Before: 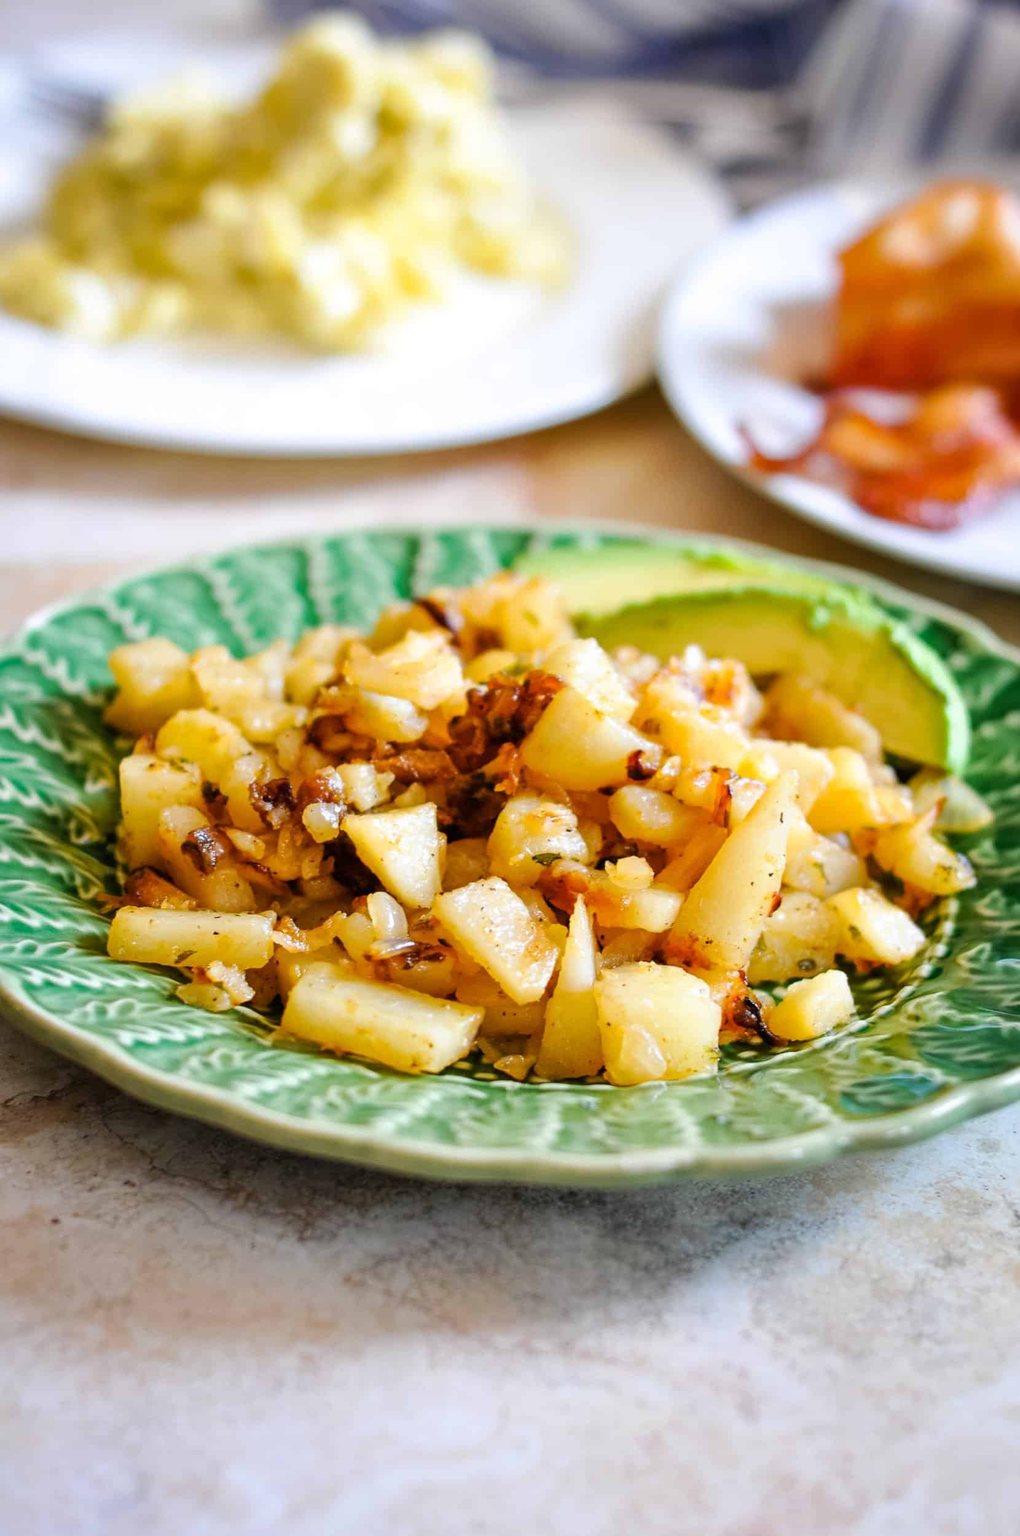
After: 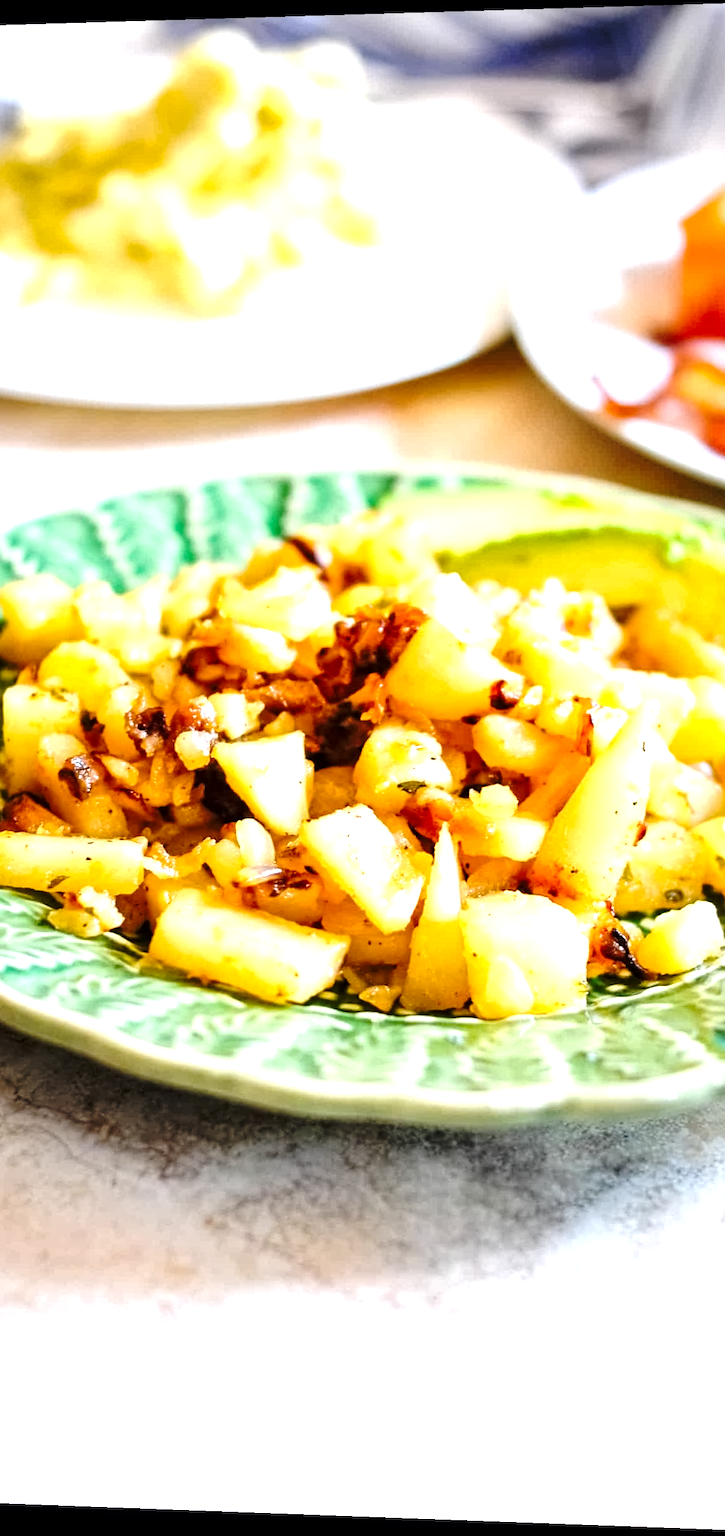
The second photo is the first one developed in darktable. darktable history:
base curve: curves: ch0 [(0, 0) (0.073, 0.04) (0.157, 0.139) (0.492, 0.492) (0.758, 0.758) (1, 1)], preserve colors none
white balance: emerald 1
crop and rotate: left 14.385%, right 18.948%
local contrast: mode bilateral grid, contrast 28, coarseness 16, detail 115%, midtone range 0.2
exposure: exposure 0.999 EV, compensate highlight preservation false
contrast equalizer: y [[0.5 ×6], [0.5 ×6], [0.5 ×6], [0 ×6], [0, 0.039, 0.251, 0.29, 0.293, 0.292]]
rotate and perspective: rotation 0.128°, lens shift (vertical) -0.181, lens shift (horizontal) -0.044, shear 0.001, automatic cropping off
